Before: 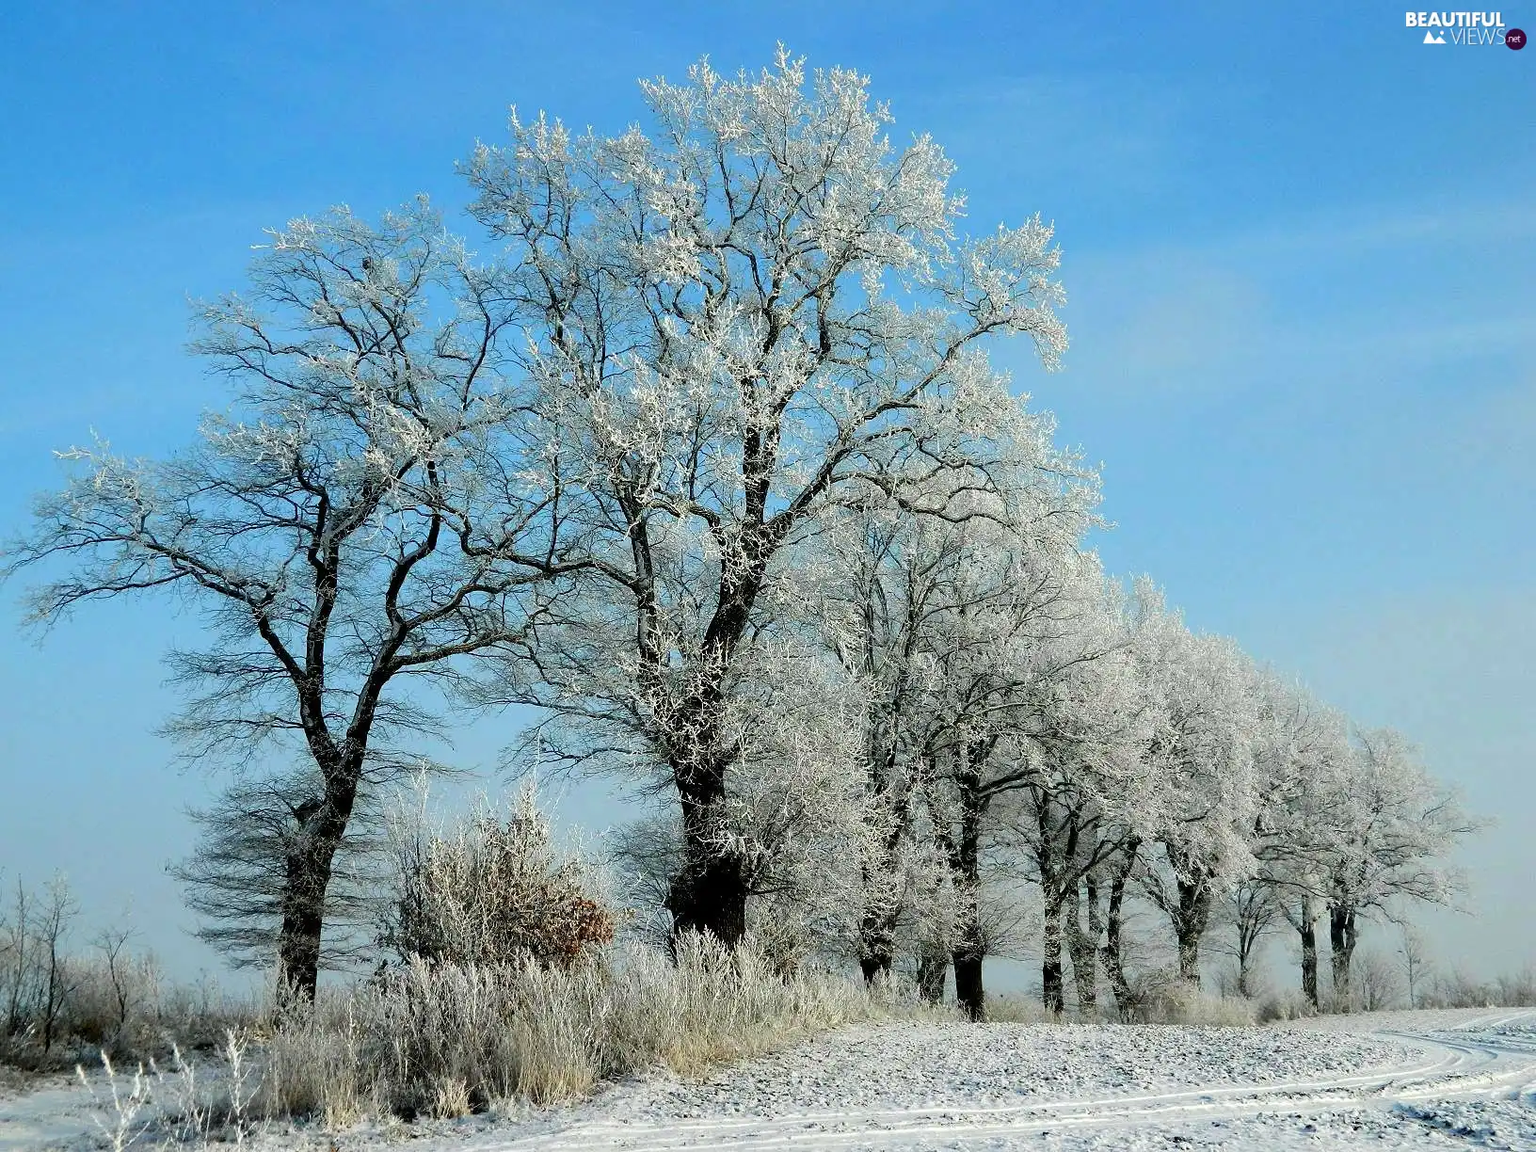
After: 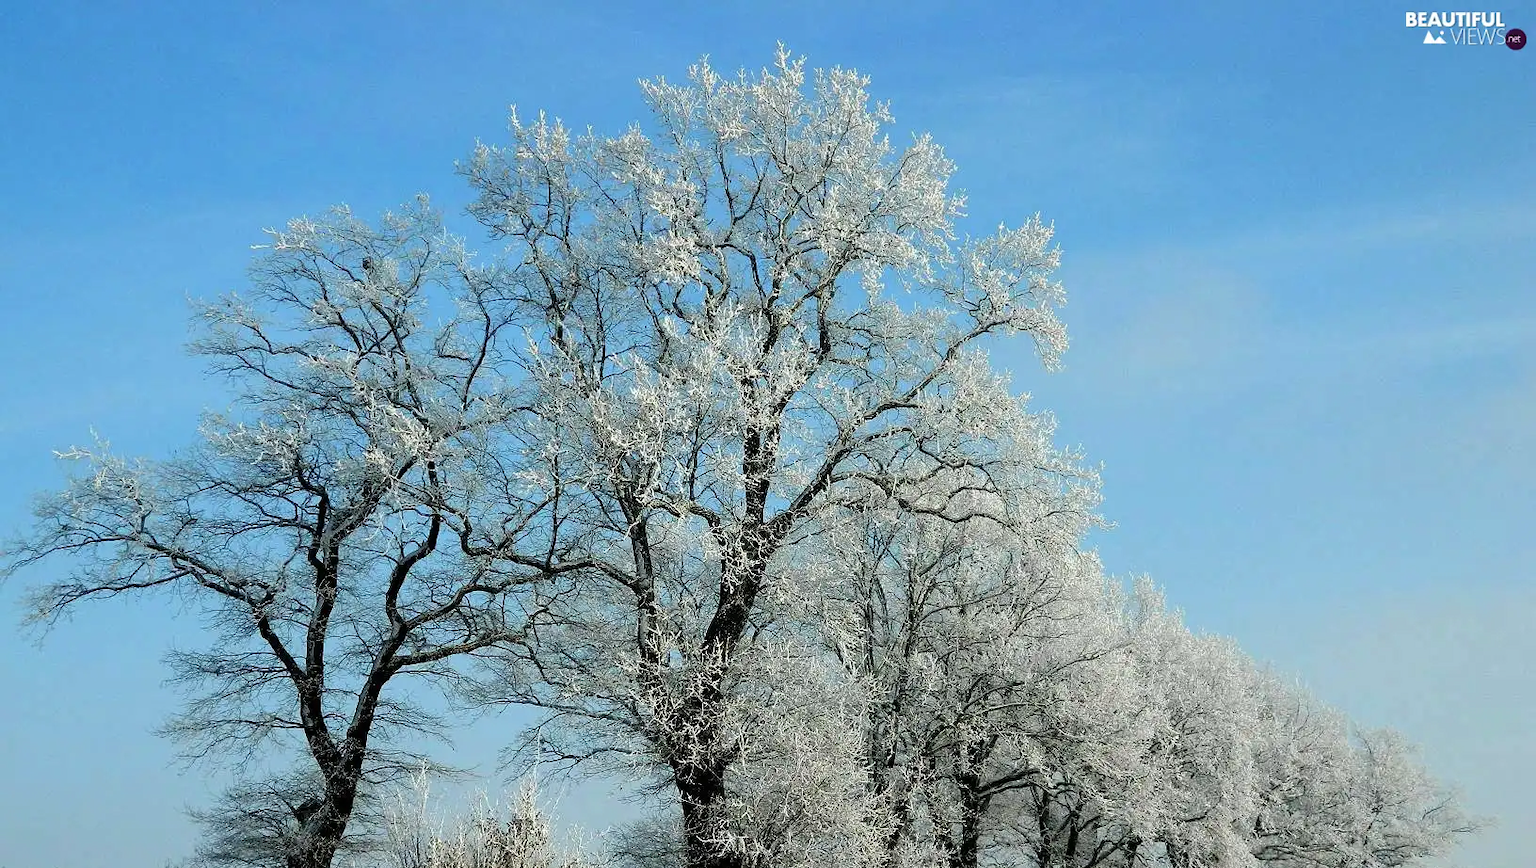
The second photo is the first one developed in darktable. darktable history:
crop: bottom 24.572%
contrast brightness saturation: saturation -0.084
